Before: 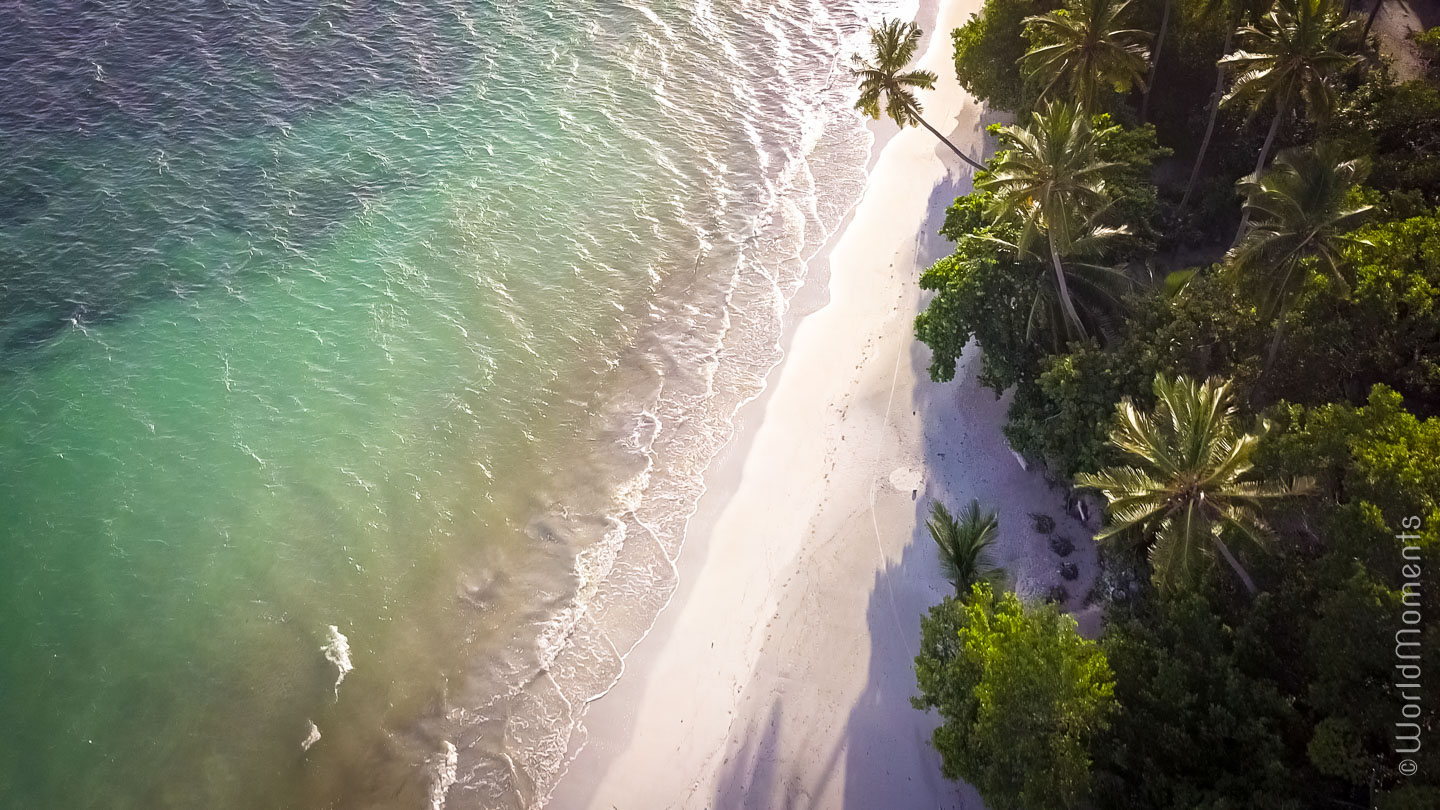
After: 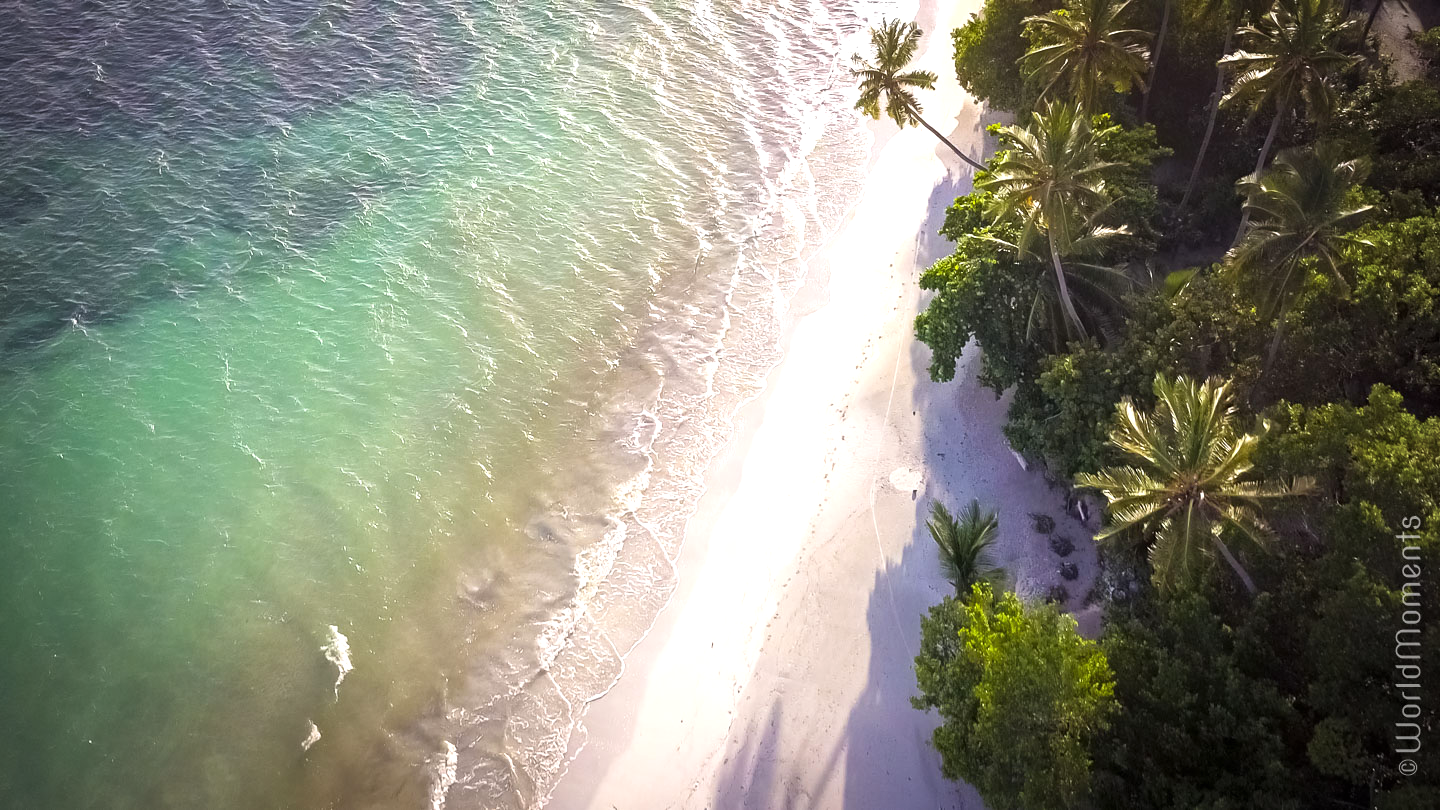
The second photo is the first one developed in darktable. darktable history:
exposure: black level correction 0, exposure 0.398 EV, compensate highlight preservation false
vignetting: on, module defaults
